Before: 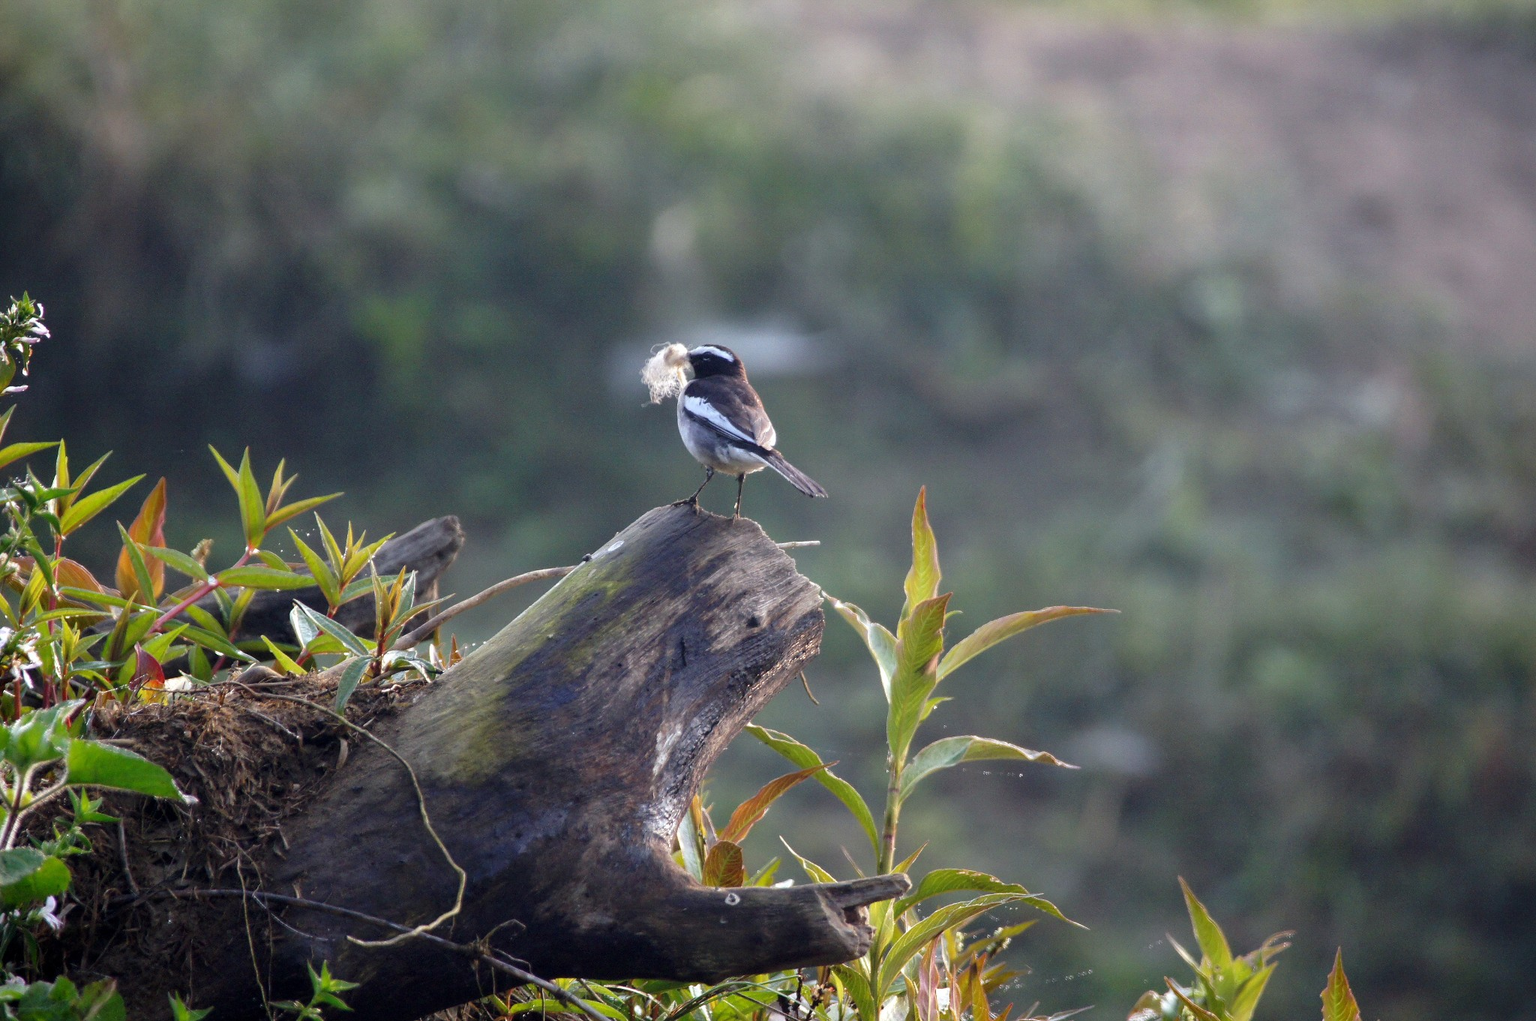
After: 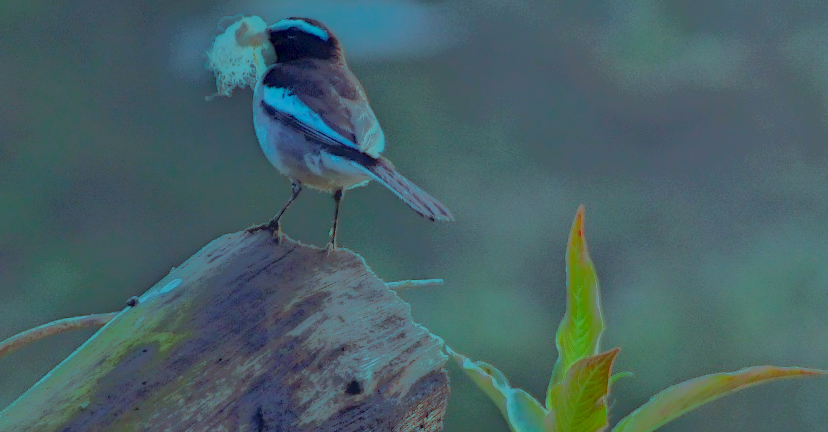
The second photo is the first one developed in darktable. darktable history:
local contrast: highlights 3%, shadows 209%, detail 164%, midtone range 0.001
color balance rgb: shadows lift › hue 87.48°, highlights gain › luminance -33.239%, highlights gain › chroma 5.763%, highlights gain › hue 217.72°, perceptual saturation grading › global saturation 19.782%, contrast -29.986%
crop: left 31.74%, top 32.513%, right 27.818%, bottom 35.709%
